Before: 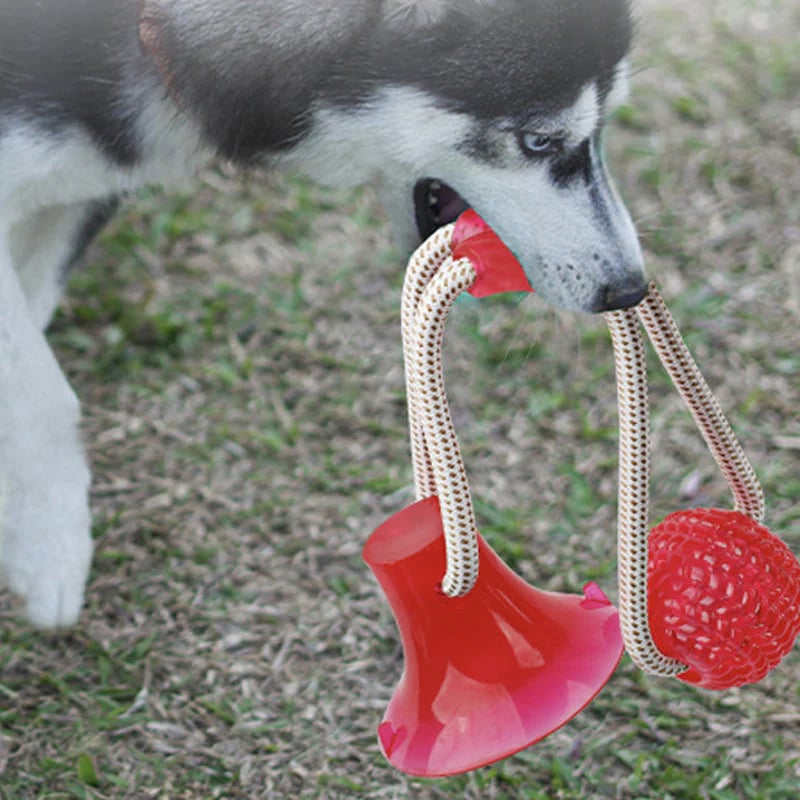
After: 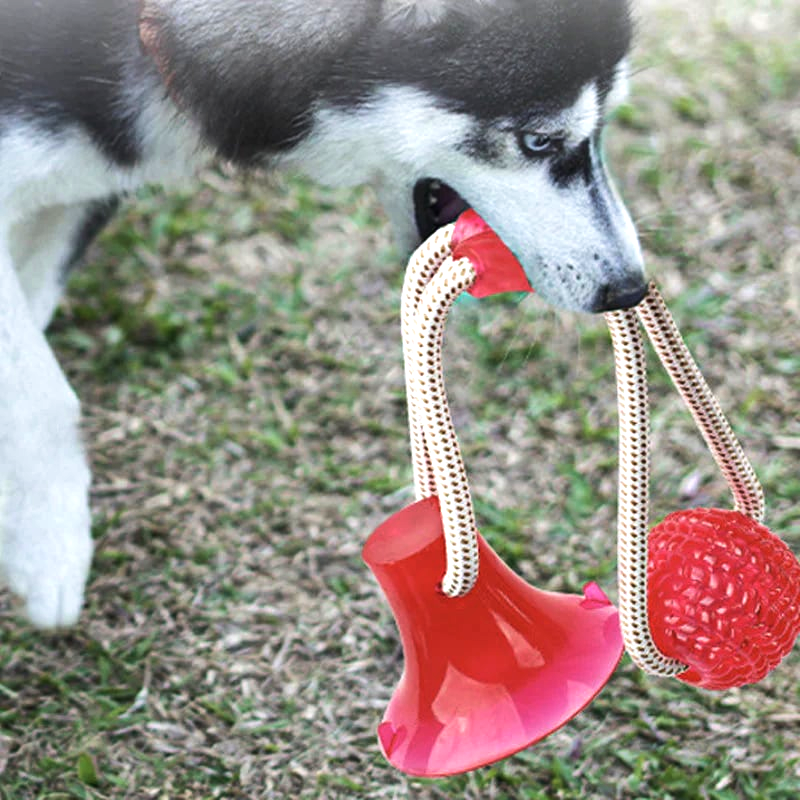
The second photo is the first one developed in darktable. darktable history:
tone equalizer: -8 EV -0.75 EV, -7 EV -0.7 EV, -6 EV -0.6 EV, -5 EV -0.4 EV, -3 EV 0.4 EV, -2 EV 0.6 EV, -1 EV 0.7 EV, +0 EV 0.75 EV, edges refinement/feathering 500, mask exposure compensation -1.57 EV, preserve details no
velvia: on, module defaults
